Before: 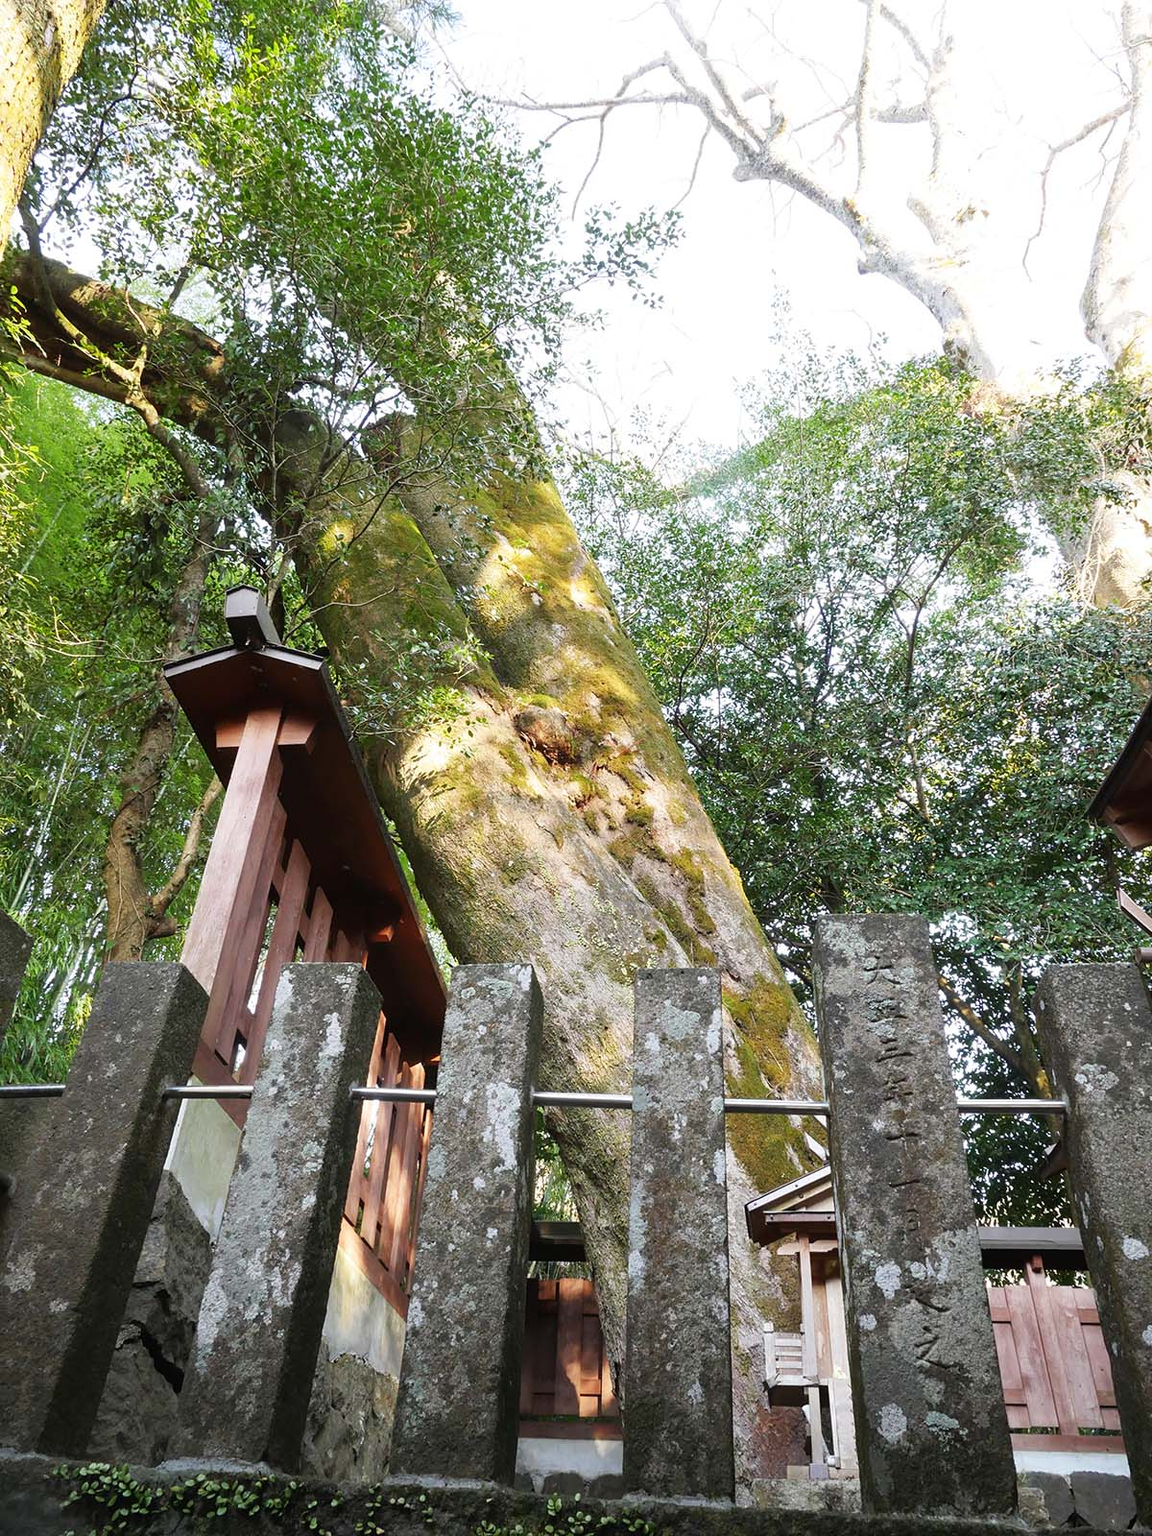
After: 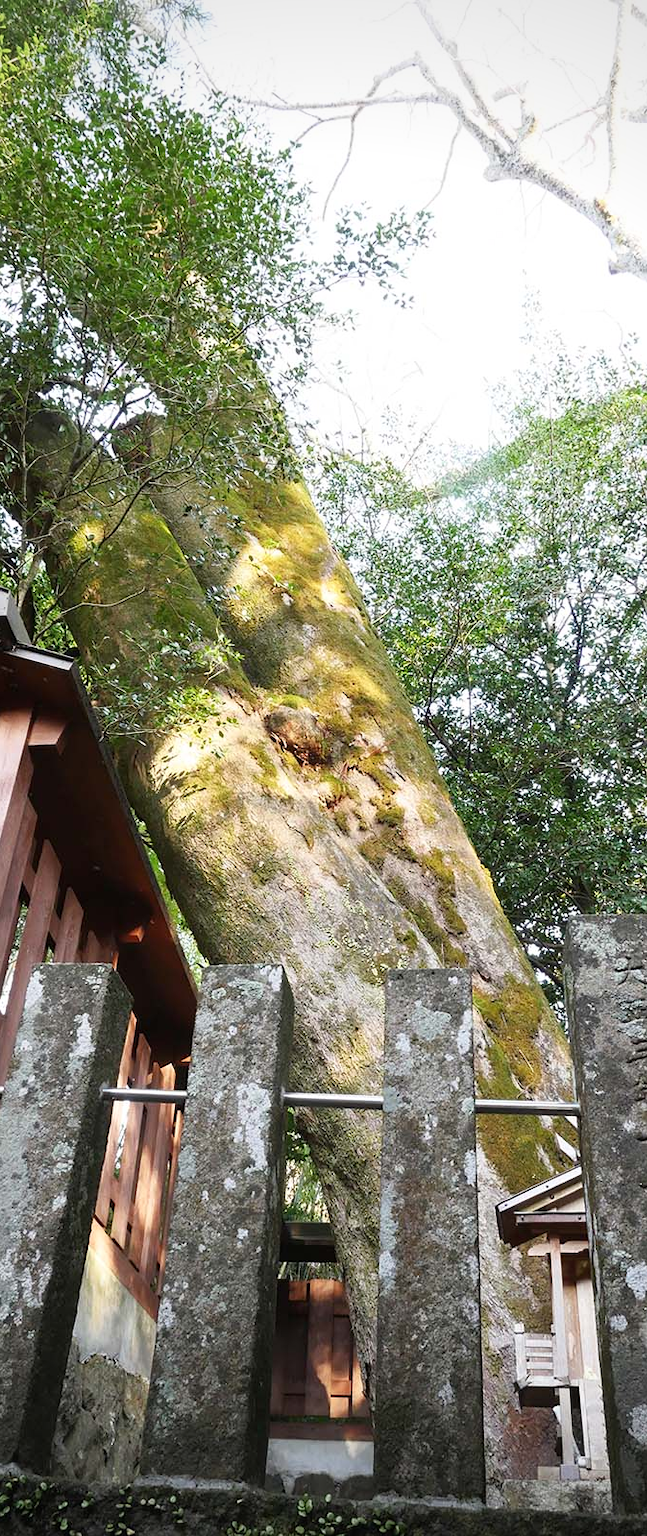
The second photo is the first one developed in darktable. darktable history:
shadows and highlights: shadows -1.76, highlights 38.04
vignetting: fall-off radius 60.56%
crop: left 21.746%, right 22.042%, bottom 0.008%
